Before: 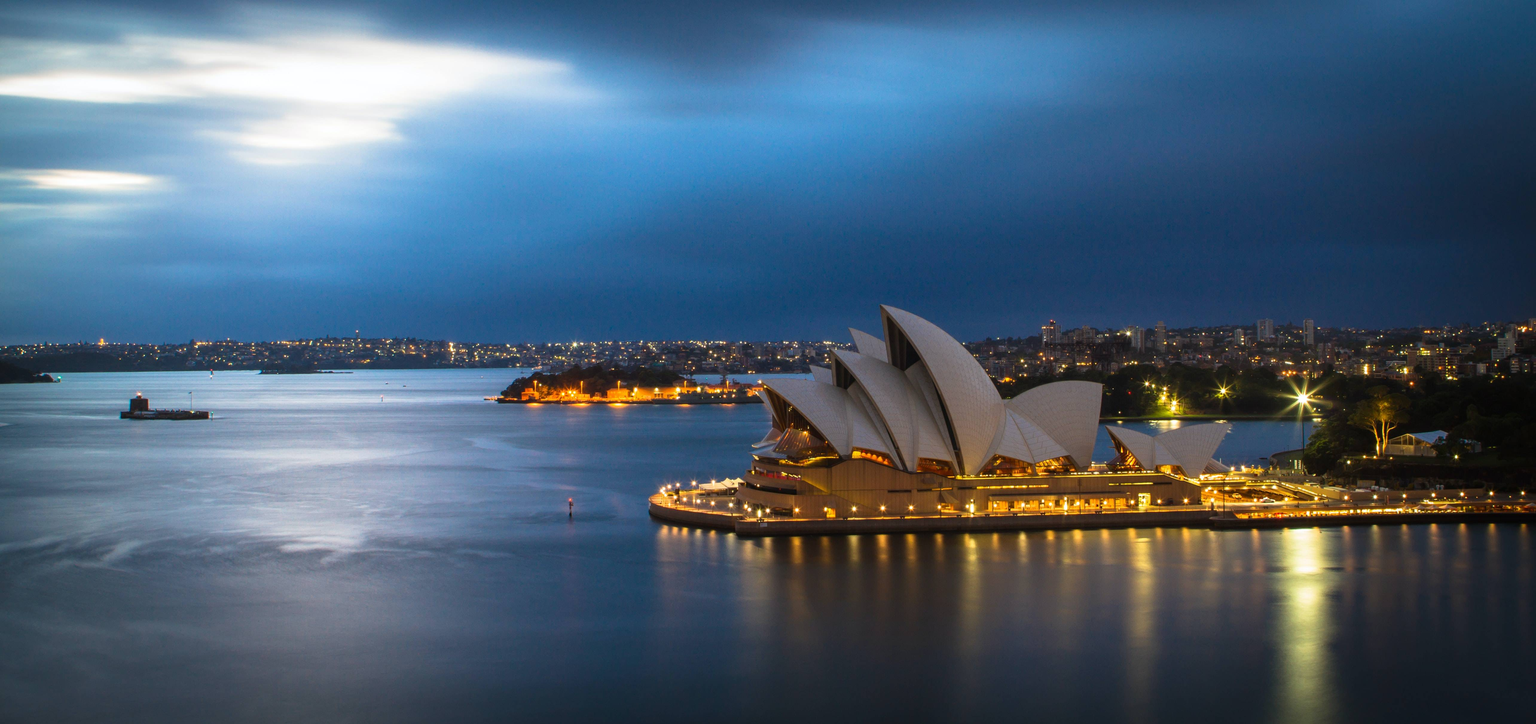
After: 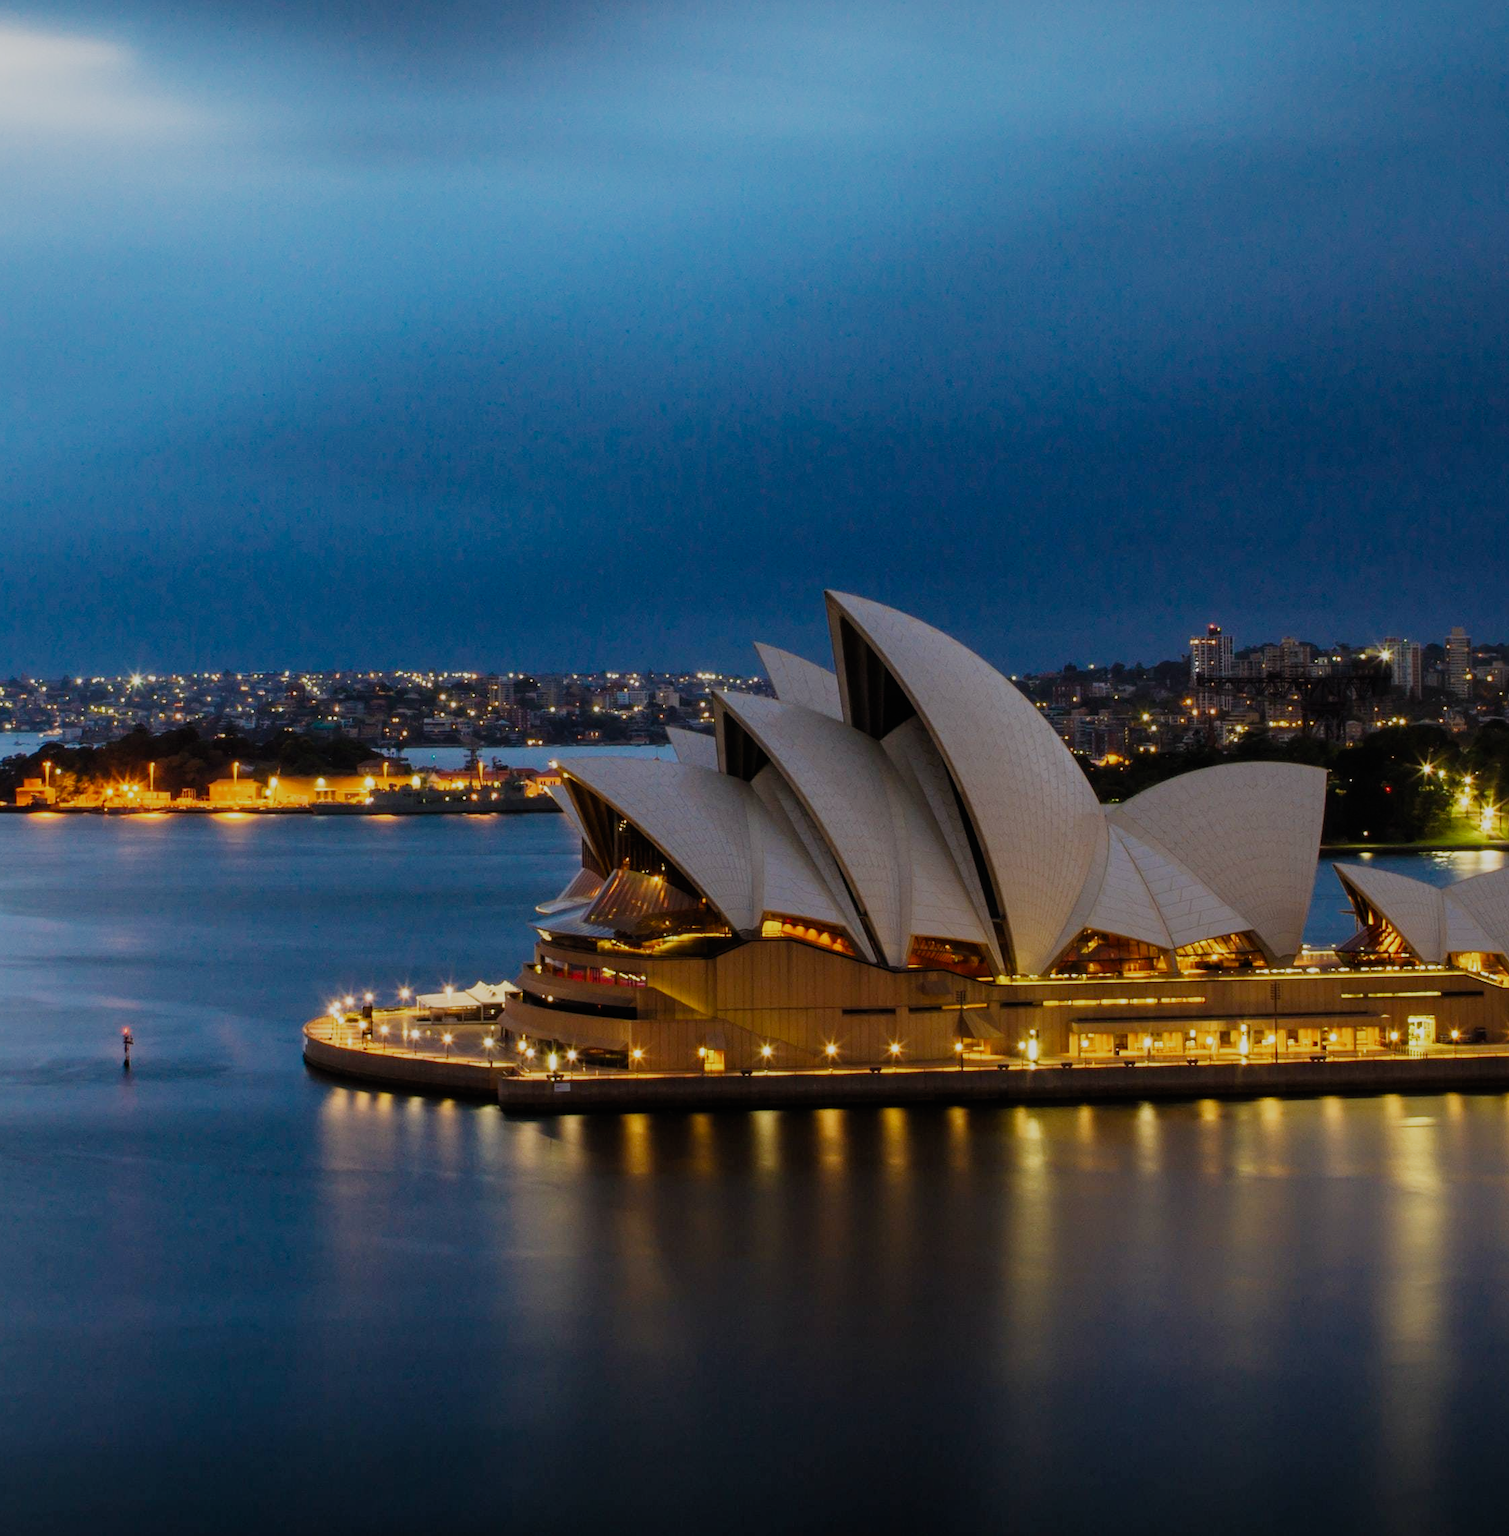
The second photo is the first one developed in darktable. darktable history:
filmic rgb: black relative exposure -7.26 EV, white relative exposure 5.06 EV, threshold 3.02 EV, hardness 3.22, preserve chrominance no, color science v3 (2019), use custom middle-gray values true, enable highlight reconstruction true
crop: left 33.502%, top 6.017%, right 22.924%
